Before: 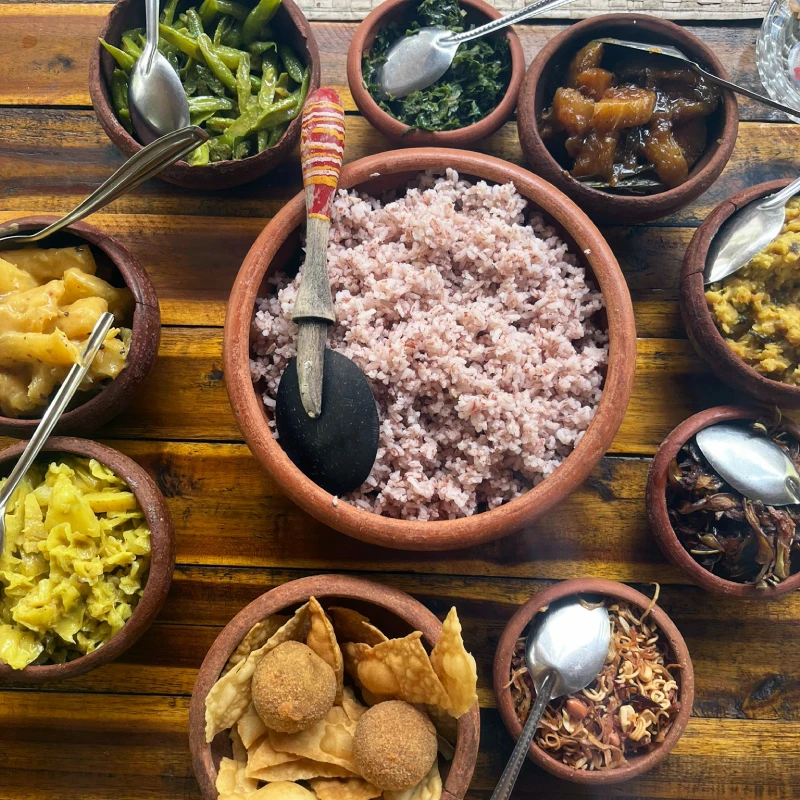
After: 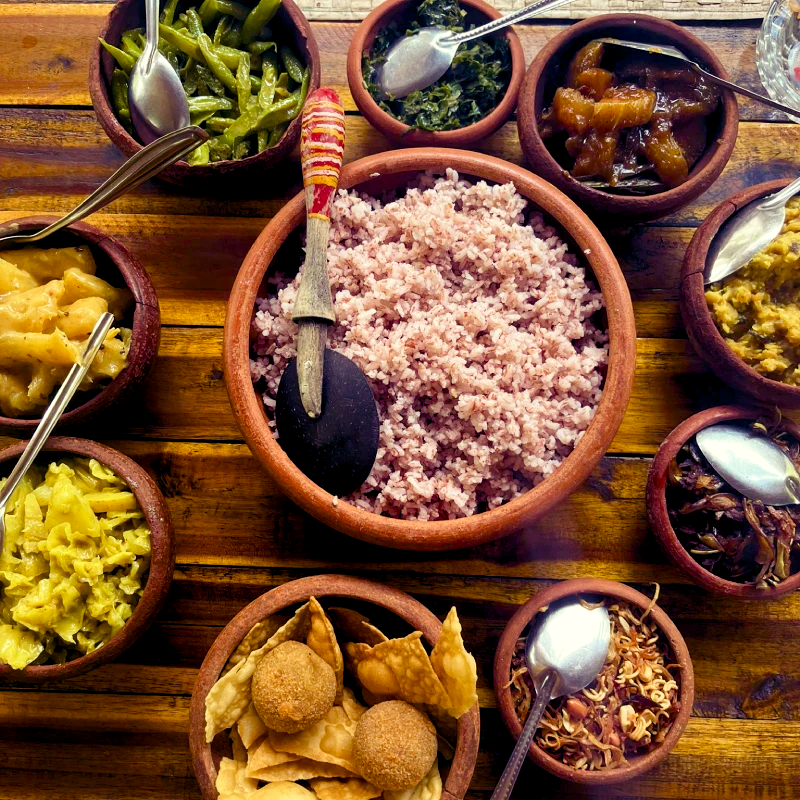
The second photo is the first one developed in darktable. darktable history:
color balance rgb: shadows lift › luminance -21.66%, shadows lift › chroma 8.98%, shadows lift › hue 283.37°, power › chroma 1.05%, power › hue 25.59°, highlights gain › luminance 6.08%, highlights gain › chroma 2.55%, highlights gain › hue 90°, global offset › luminance -0.87%, perceptual saturation grading › global saturation 25%, perceptual saturation grading › highlights -28.39%, perceptual saturation grading › shadows 33.98%
velvia: on, module defaults
